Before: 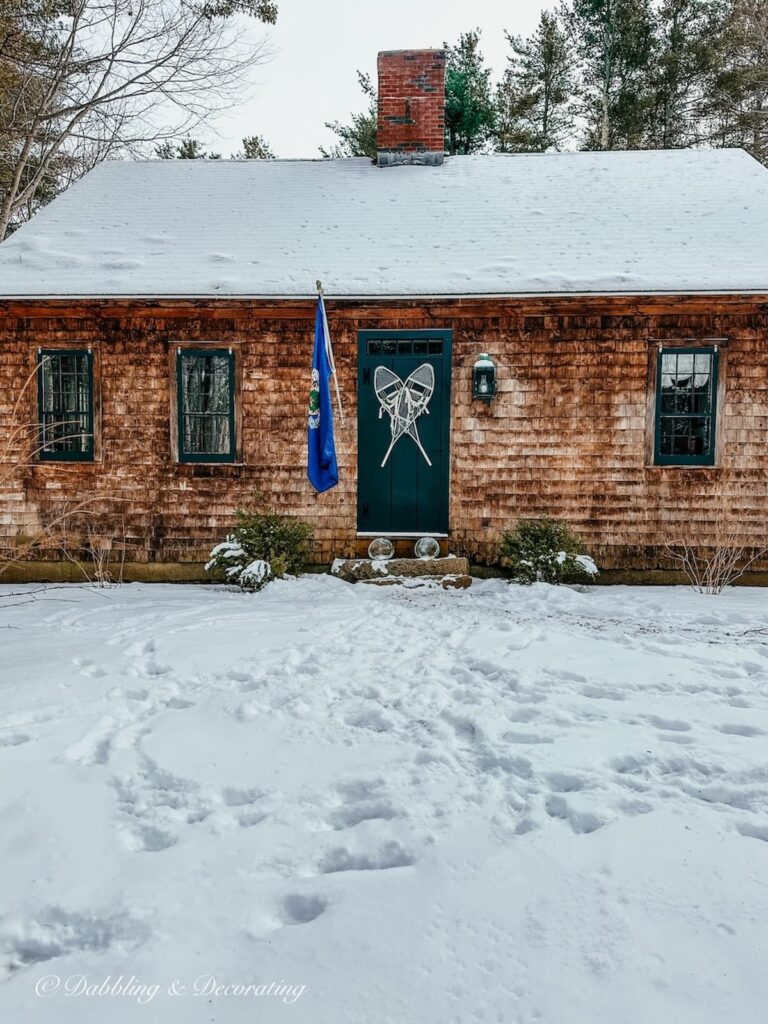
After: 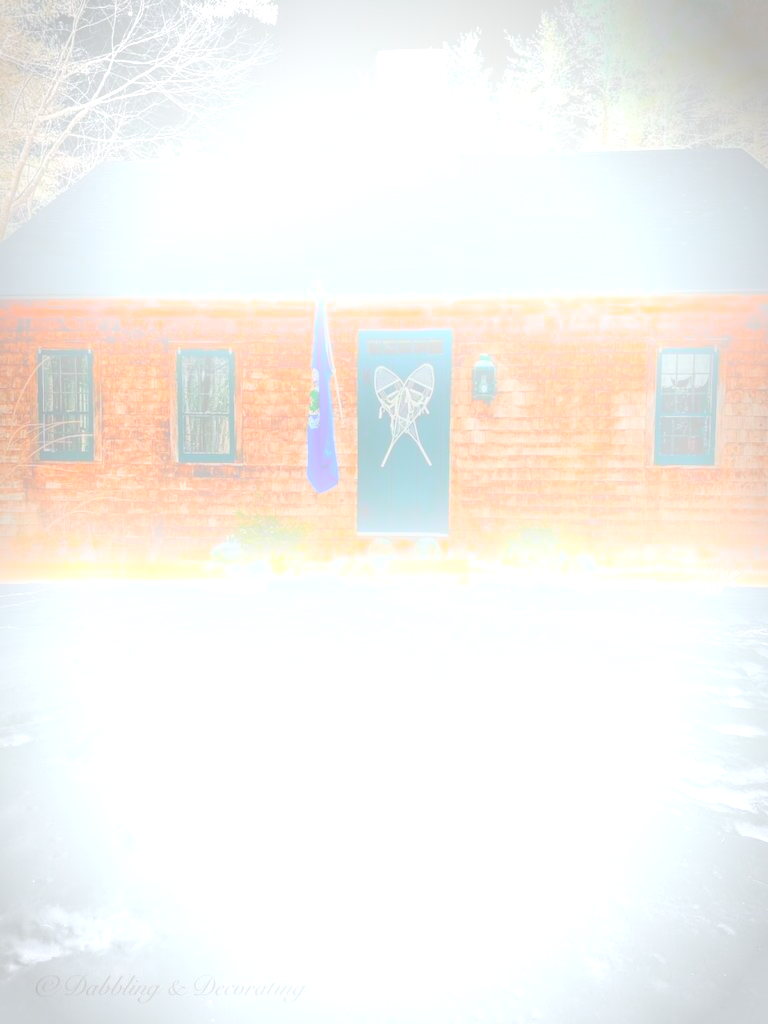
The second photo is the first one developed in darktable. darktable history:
vignetting: automatic ratio true
bloom: size 25%, threshold 5%, strength 90%
